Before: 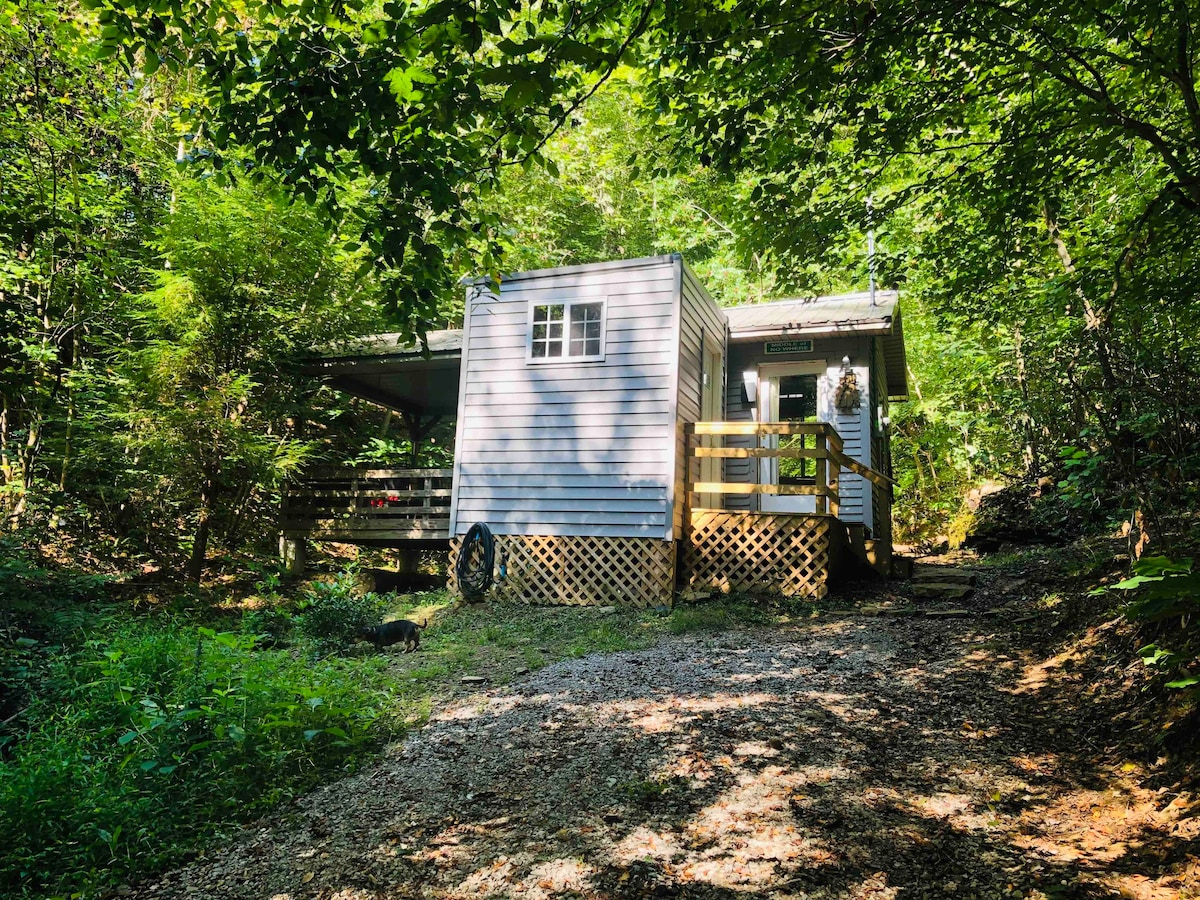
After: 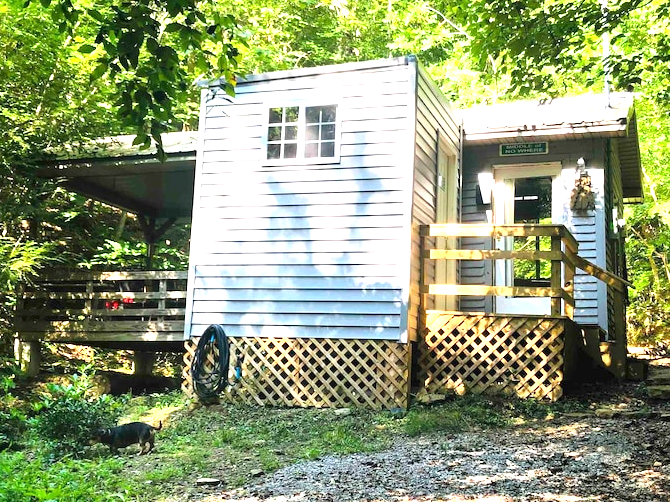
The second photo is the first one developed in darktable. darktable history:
crop and rotate: left 22.13%, top 22.054%, right 22.026%, bottom 22.102%
exposure: exposure 1.223 EV, compensate highlight preservation false
